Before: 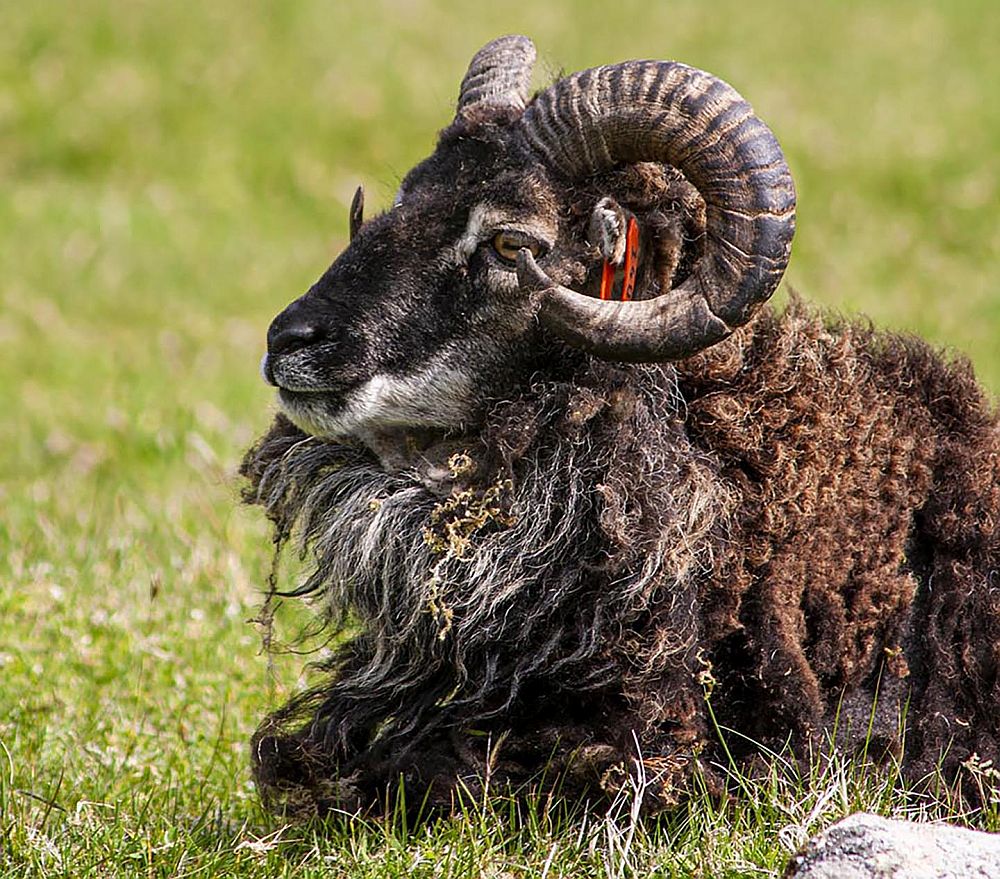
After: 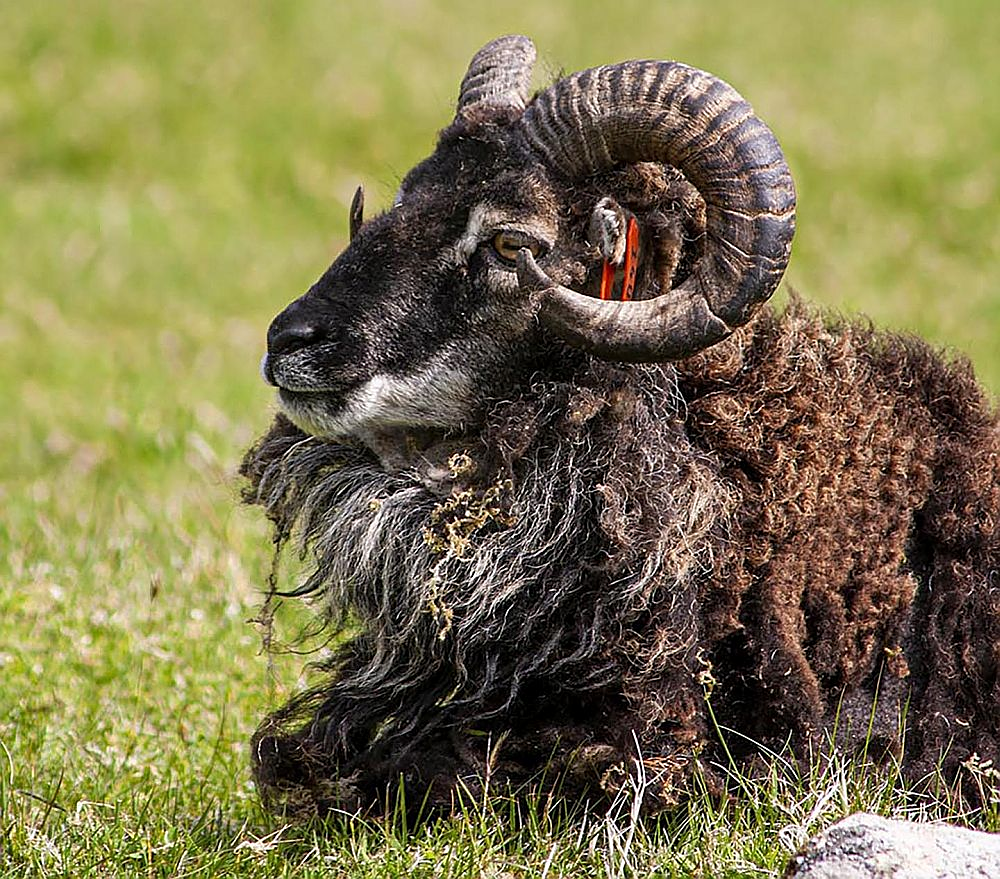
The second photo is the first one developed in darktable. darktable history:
sharpen: radius 1.29, amount 0.296, threshold 0.17
